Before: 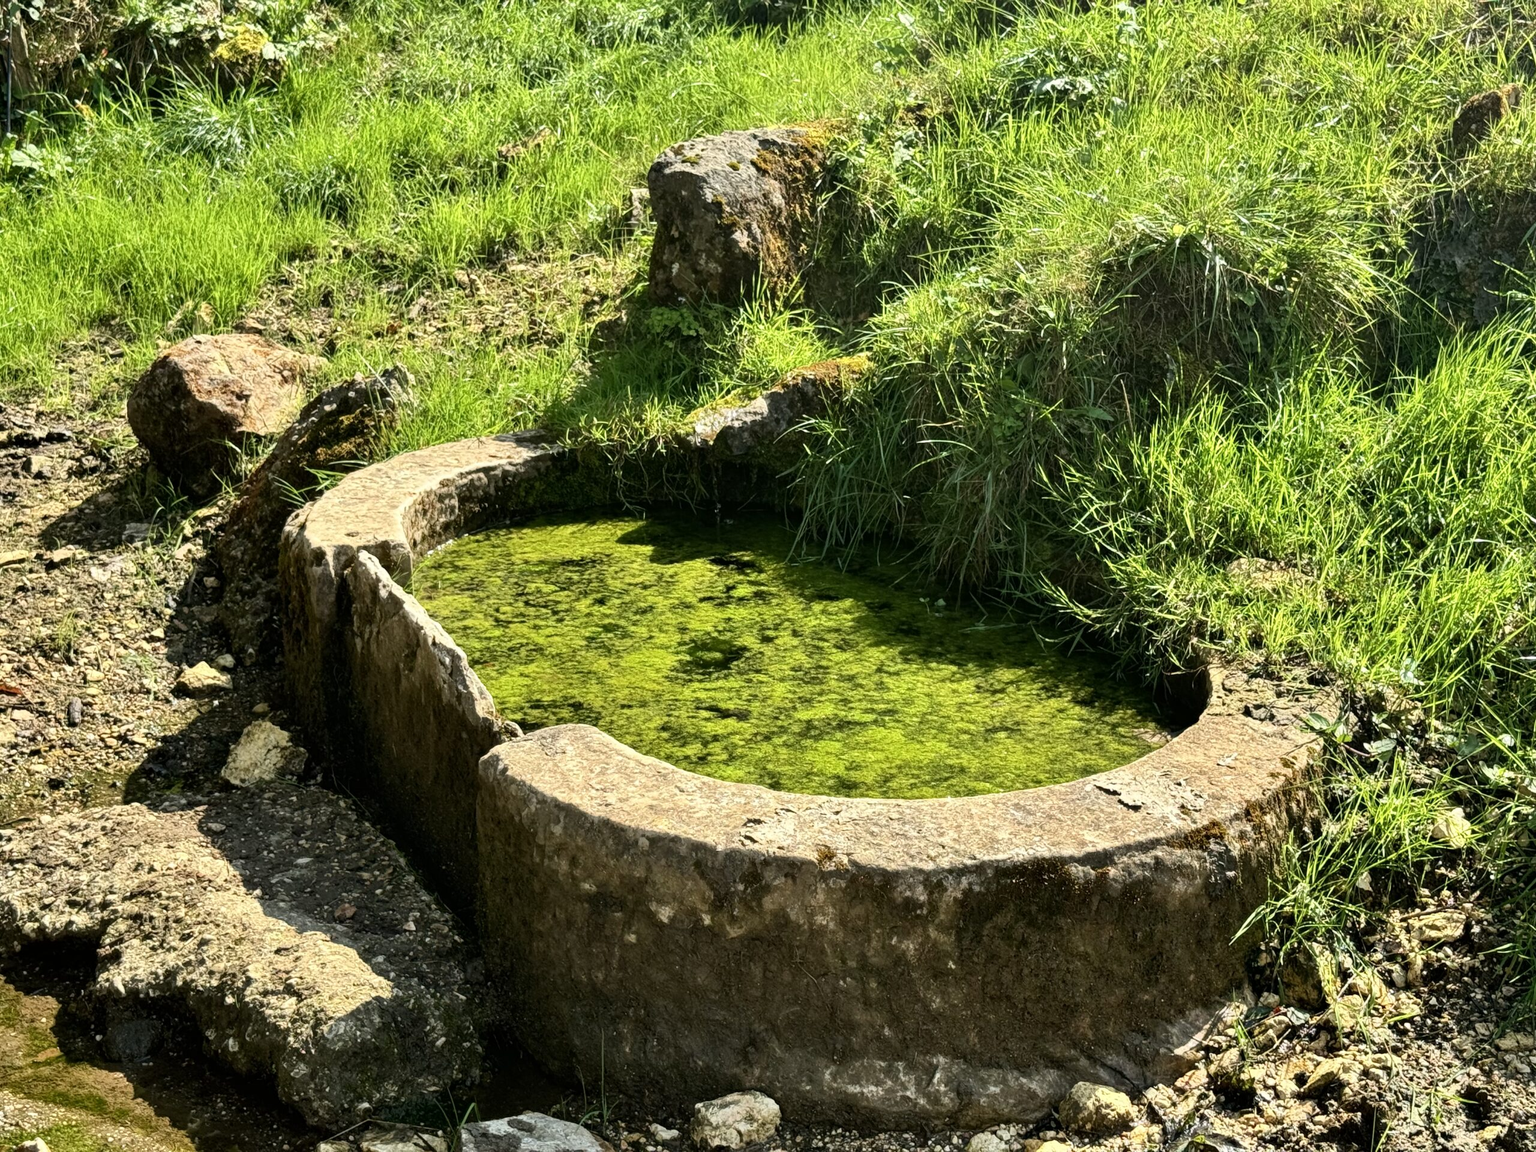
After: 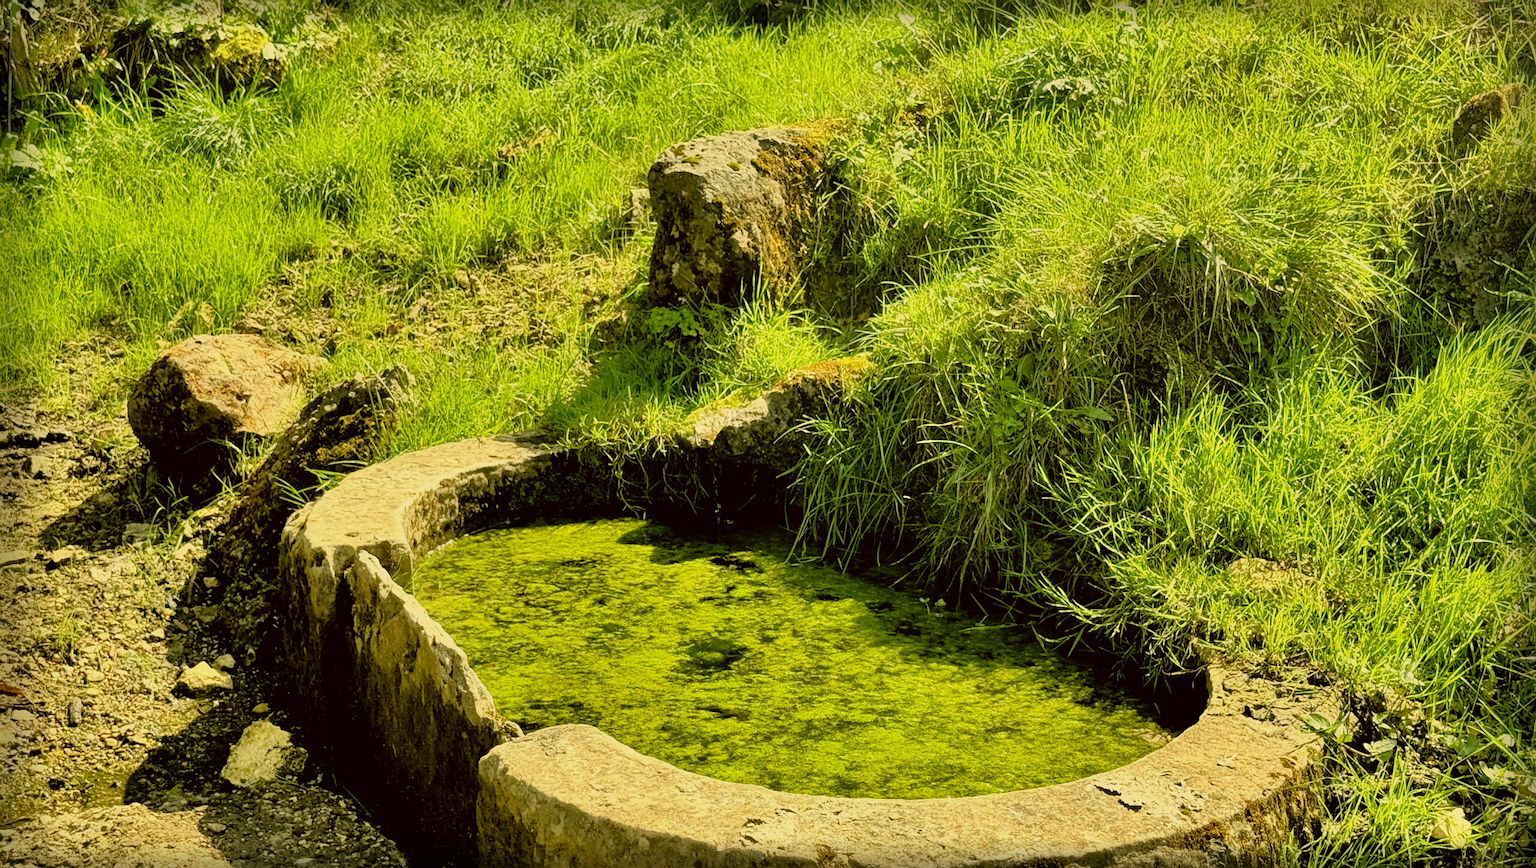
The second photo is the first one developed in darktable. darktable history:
contrast equalizer: octaves 7, y [[0.579, 0.58, 0.505, 0.5, 0.5, 0.5], [0.5 ×6], [0.5 ×6], [0 ×6], [0 ×6]], mix 0.765
filmic rgb: black relative exposure -7.99 EV, white relative exposure 3.89 EV, threshold 3.01 EV, hardness 4.27, enable highlight reconstruction true
color correction: highlights a* 0.095, highlights b* 29.17, shadows a* -0.274, shadows b* 21
tone equalizer: -7 EV 0.145 EV, -6 EV 0.591 EV, -5 EV 1.16 EV, -4 EV 1.34 EV, -3 EV 1.17 EV, -2 EV 0.6 EV, -1 EV 0.146 EV
vignetting: fall-off start 92.83%, fall-off radius 5.99%, saturation -0.027, automatic ratio true, width/height ratio 1.33, shape 0.051, unbound false
sharpen: radius 1.543, amount 0.372, threshold 1.381
crop: bottom 24.599%
